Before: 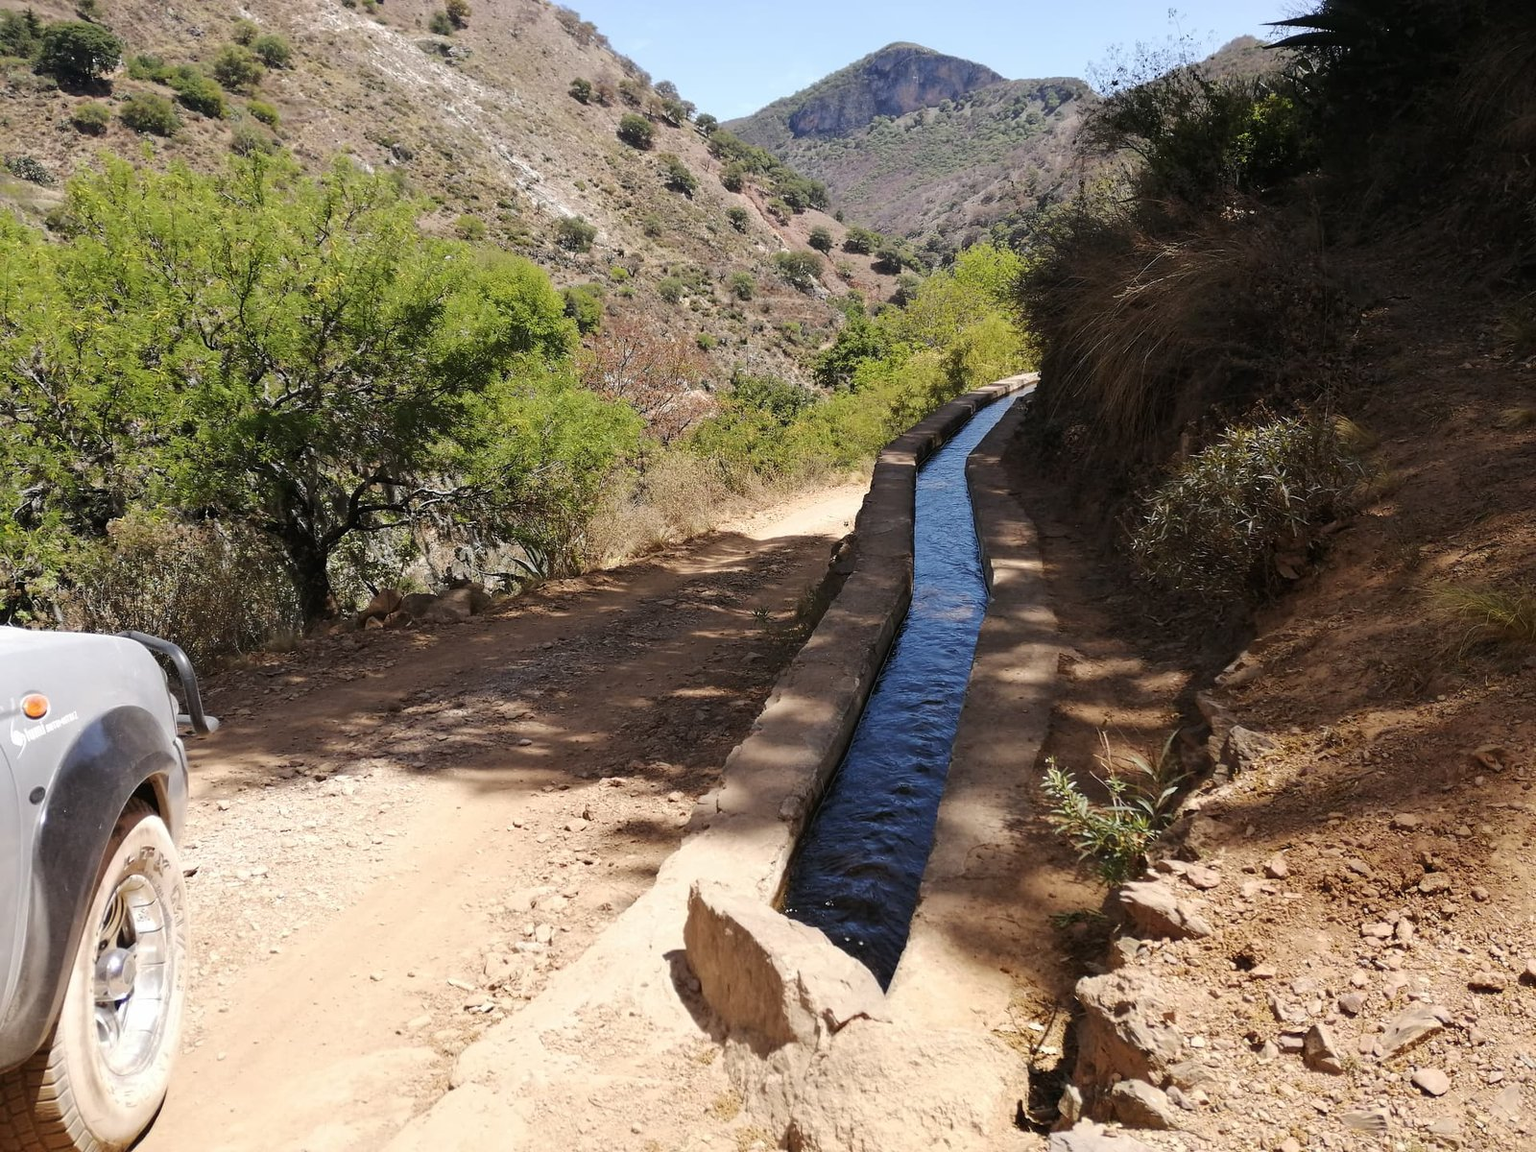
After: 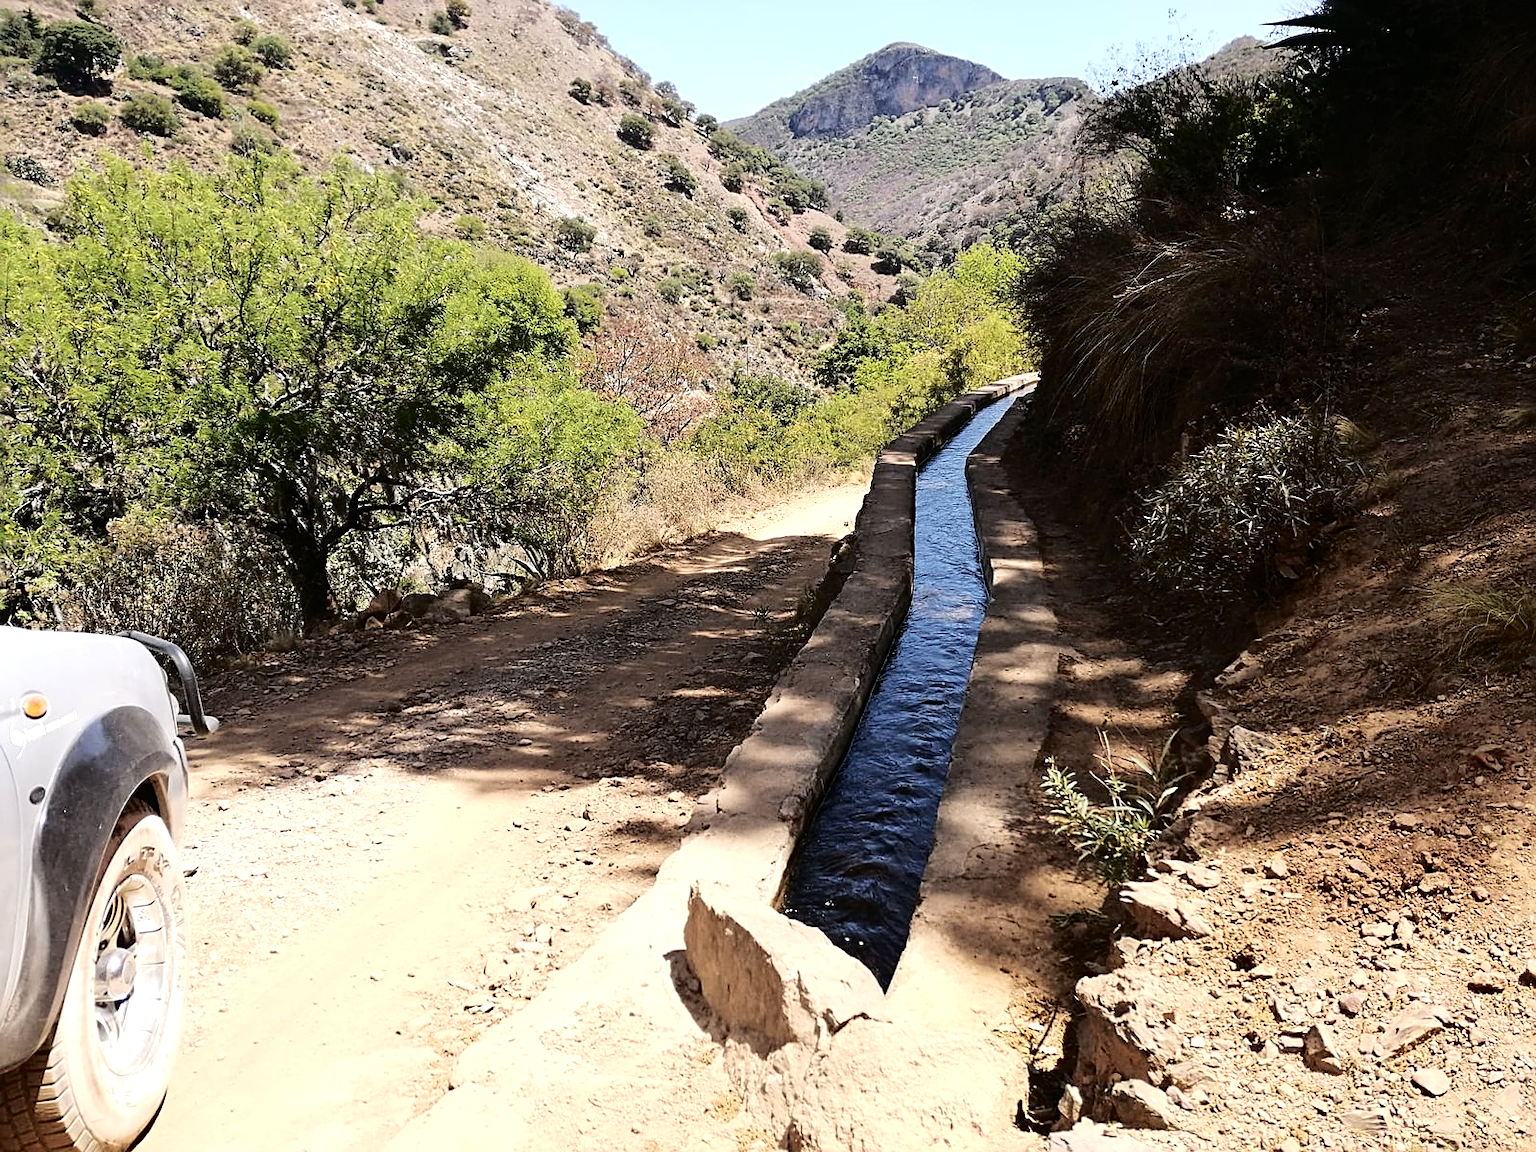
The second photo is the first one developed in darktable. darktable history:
sharpen: amount 0.586
tone curve: curves: ch0 [(0, 0) (0.003, 0.003) (0.011, 0.006) (0.025, 0.015) (0.044, 0.025) (0.069, 0.034) (0.1, 0.052) (0.136, 0.092) (0.177, 0.157) (0.224, 0.228) (0.277, 0.305) (0.335, 0.392) (0.399, 0.466) (0.468, 0.543) (0.543, 0.612) (0.623, 0.692) (0.709, 0.78) (0.801, 0.865) (0.898, 0.935) (1, 1)], color space Lab, independent channels, preserve colors none
tone equalizer: -8 EV -0.407 EV, -7 EV -0.387 EV, -6 EV -0.322 EV, -5 EV -0.212 EV, -3 EV 0.207 EV, -2 EV 0.344 EV, -1 EV 0.379 EV, +0 EV 0.397 EV, edges refinement/feathering 500, mask exposure compensation -1.57 EV, preserve details no
